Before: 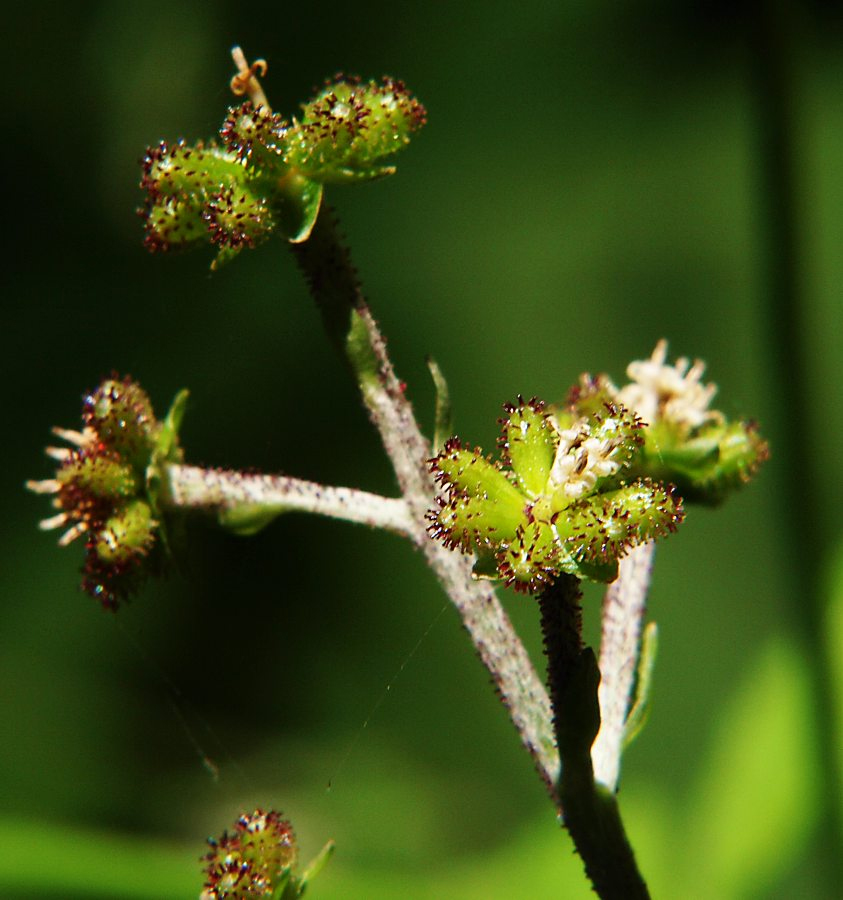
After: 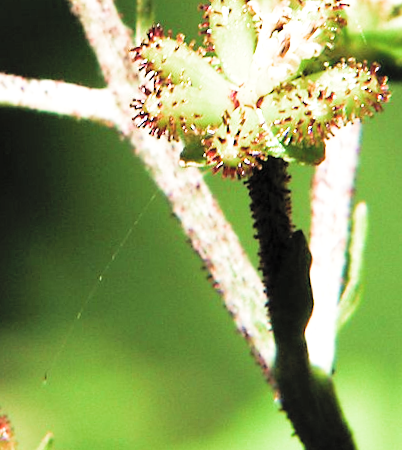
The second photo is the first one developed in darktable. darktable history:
contrast brightness saturation: contrast 0.1, brightness 0.3, saturation 0.14
filmic rgb: middle gray luminance 21.73%, black relative exposure -14 EV, white relative exposure 2.96 EV, threshold 6 EV, target black luminance 0%, hardness 8.81, latitude 59.69%, contrast 1.208, highlights saturation mix 5%, shadows ↔ highlights balance 41.6%, add noise in highlights 0, color science v3 (2019), use custom middle-gray values true, iterations of high-quality reconstruction 0, contrast in highlights soft, enable highlight reconstruction true
exposure: black level correction 0, exposure 1.2 EV, compensate highlight preservation false
rotate and perspective: rotation -2.29°, automatic cropping off
crop: left 35.976%, top 45.819%, right 18.162%, bottom 5.807%
